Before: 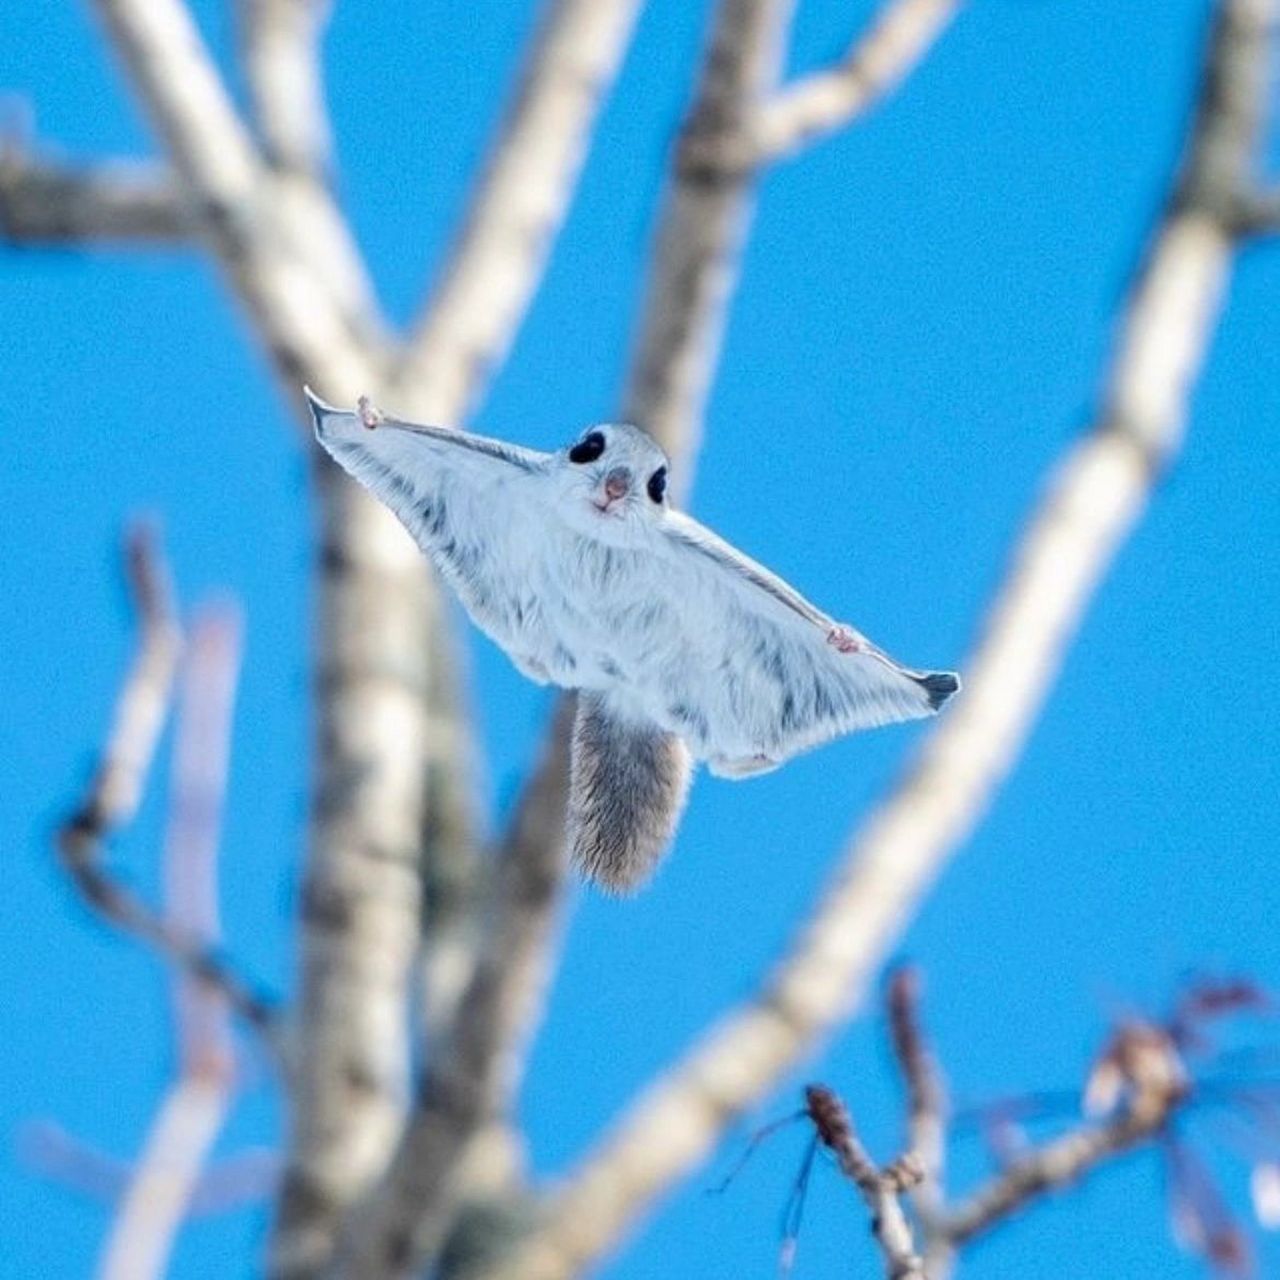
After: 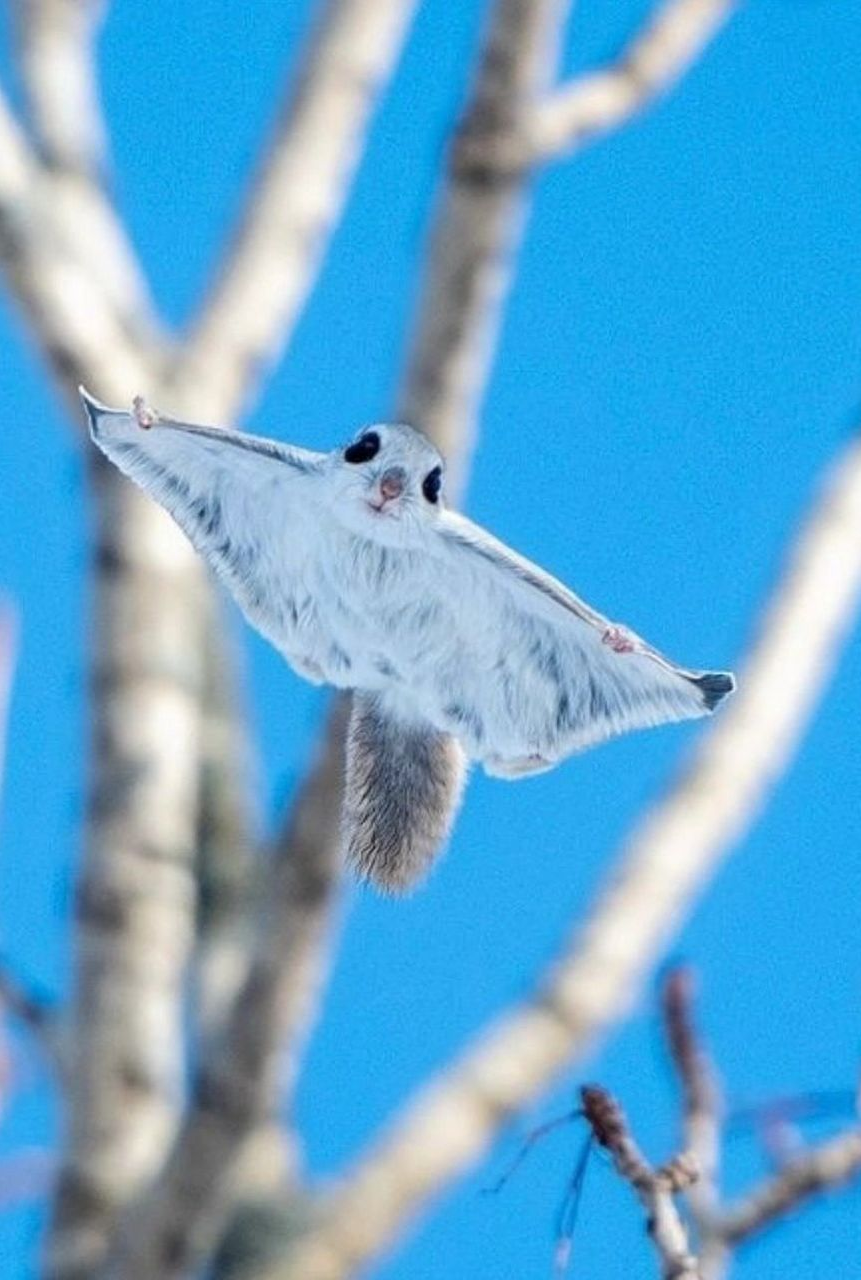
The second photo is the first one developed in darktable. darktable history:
crop and rotate: left 17.627%, right 15.073%
